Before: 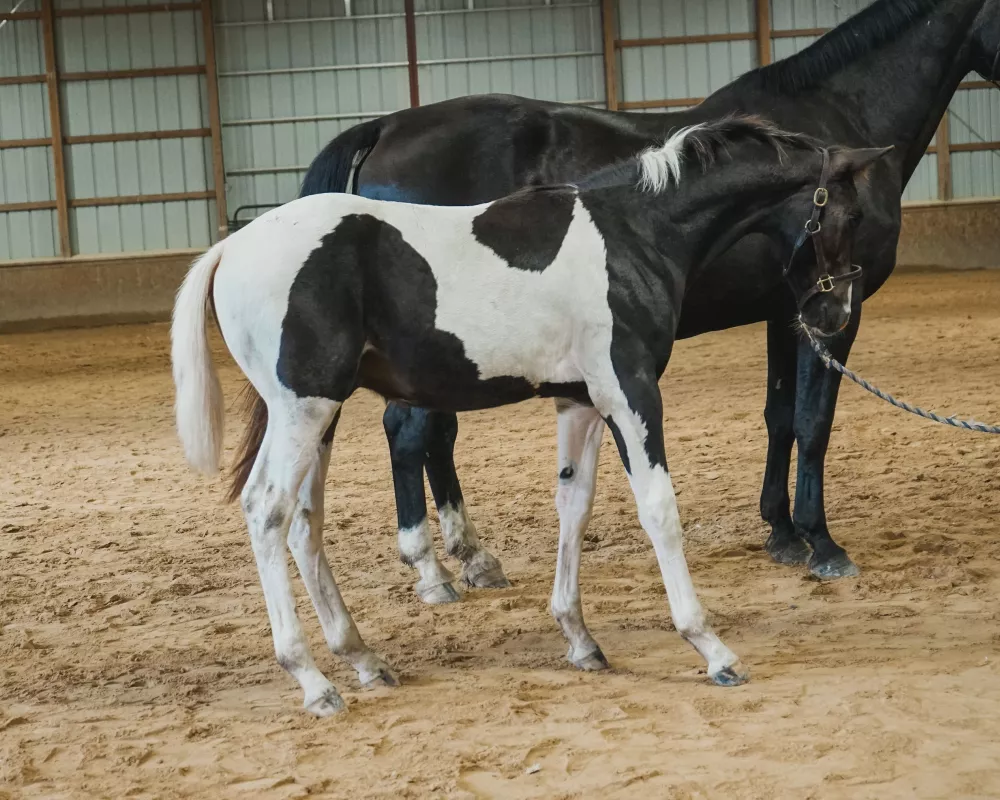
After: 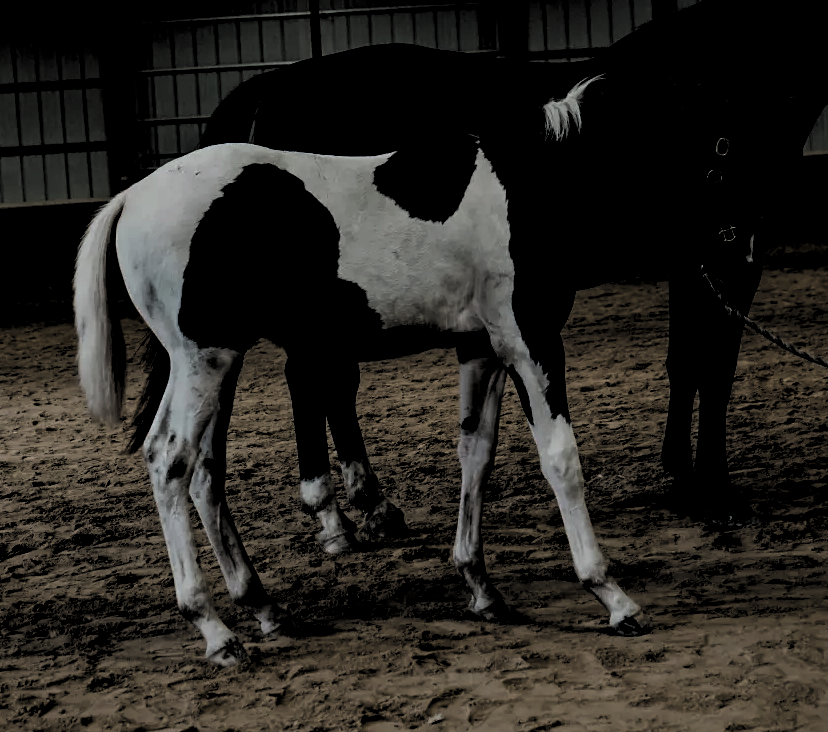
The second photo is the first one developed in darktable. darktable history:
levels: levels [0.514, 0.759, 1]
haze removal: compatibility mode true, adaptive false
exposure: black level correction -0.015, exposure -0.125 EV, compensate highlight preservation false
crop: left 9.807%, top 6.259%, right 7.334%, bottom 2.177%
